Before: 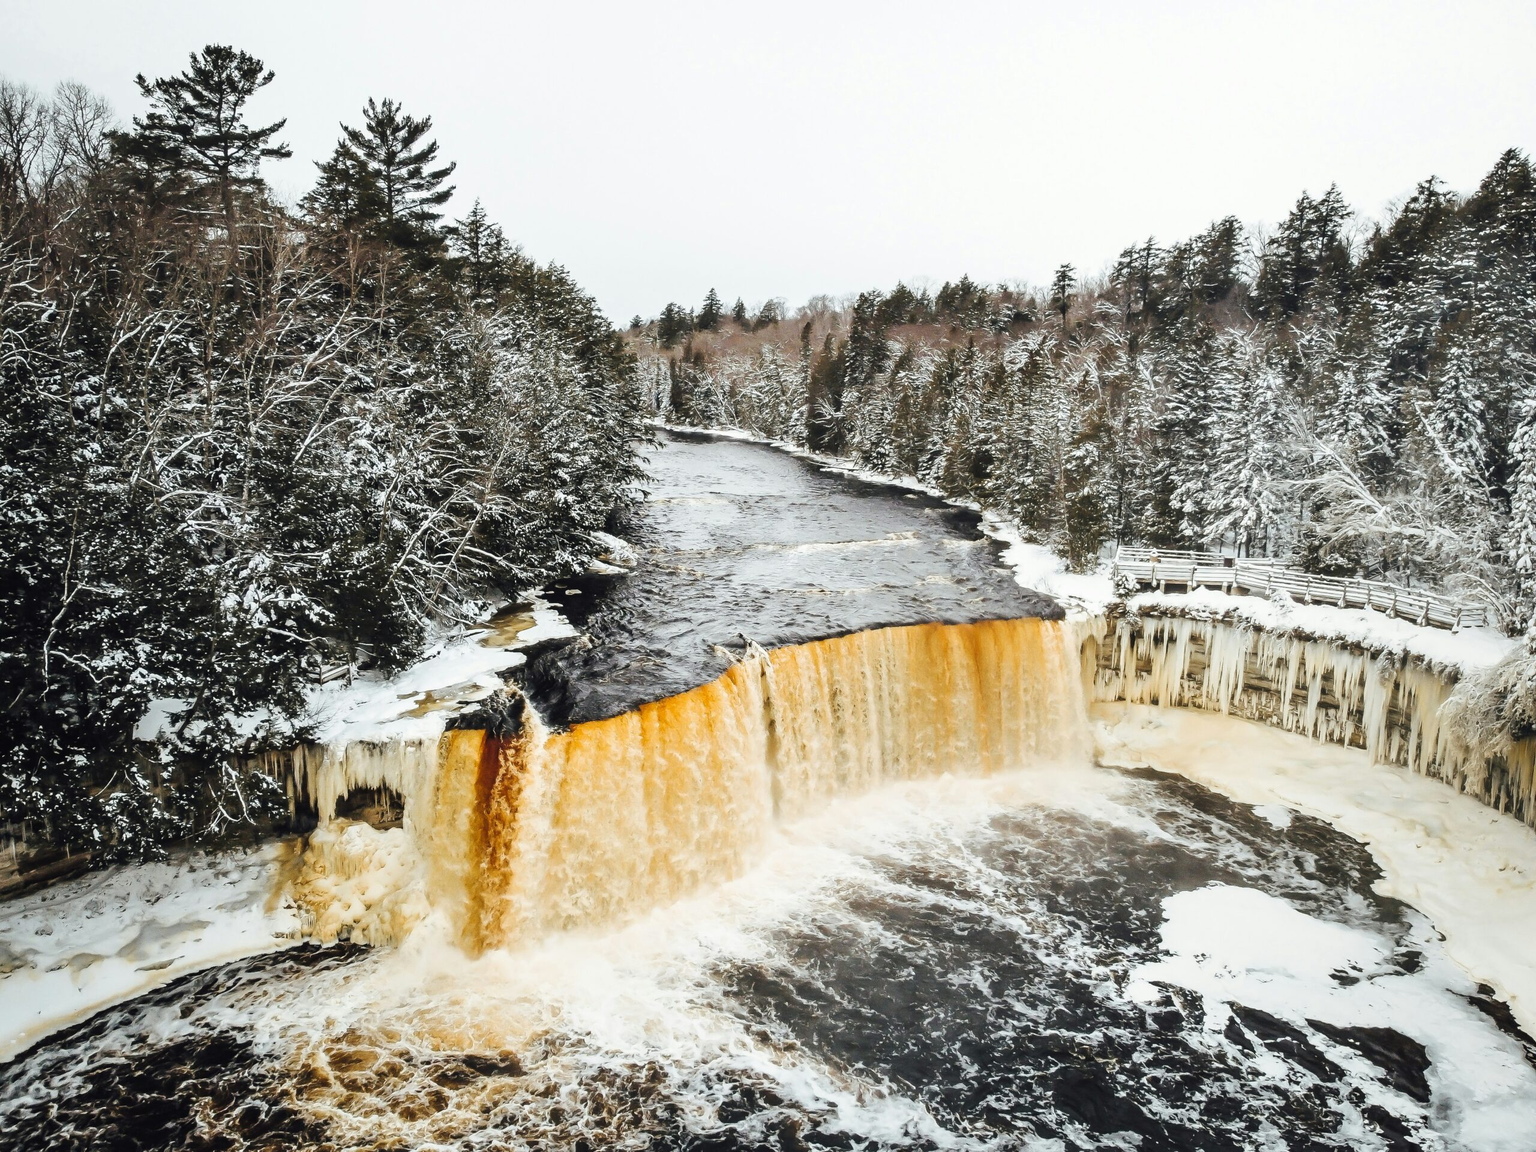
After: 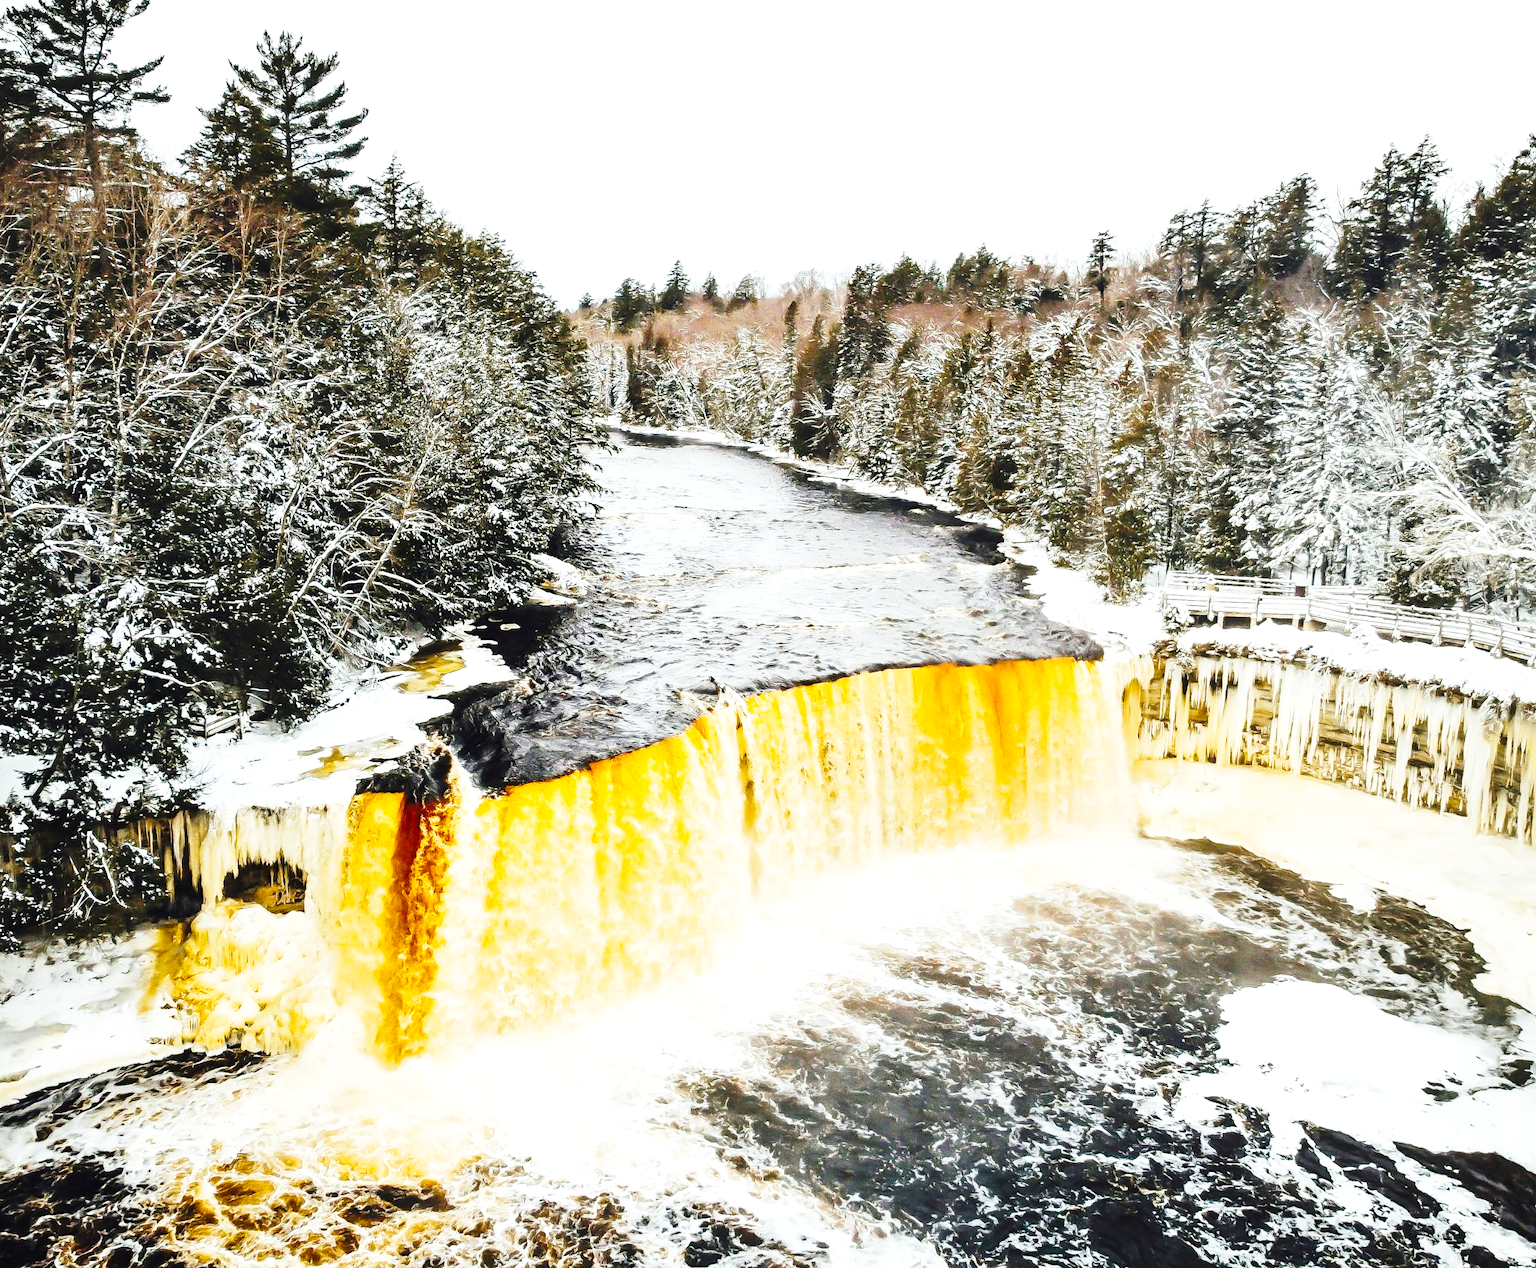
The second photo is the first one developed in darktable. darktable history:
crop: left 9.831%, top 6.303%, right 7.255%, bottom 2.41%
color balance rgb: perceptual saturation grading › global saturation 30.81%, perceptual brilliance grading › highlights 8.373%, perceptual brilliance grading › mid-tones 3.908%, perceptual brilliance grading › shadows 1.941%, global vibrance 20%
base curve: curves: ch0 [(0, 0) (0.028, 0.03) (0.121, 0.232) (0.46, 0.748) (0.859, 0.968) (1, 1)], preserve colors none
